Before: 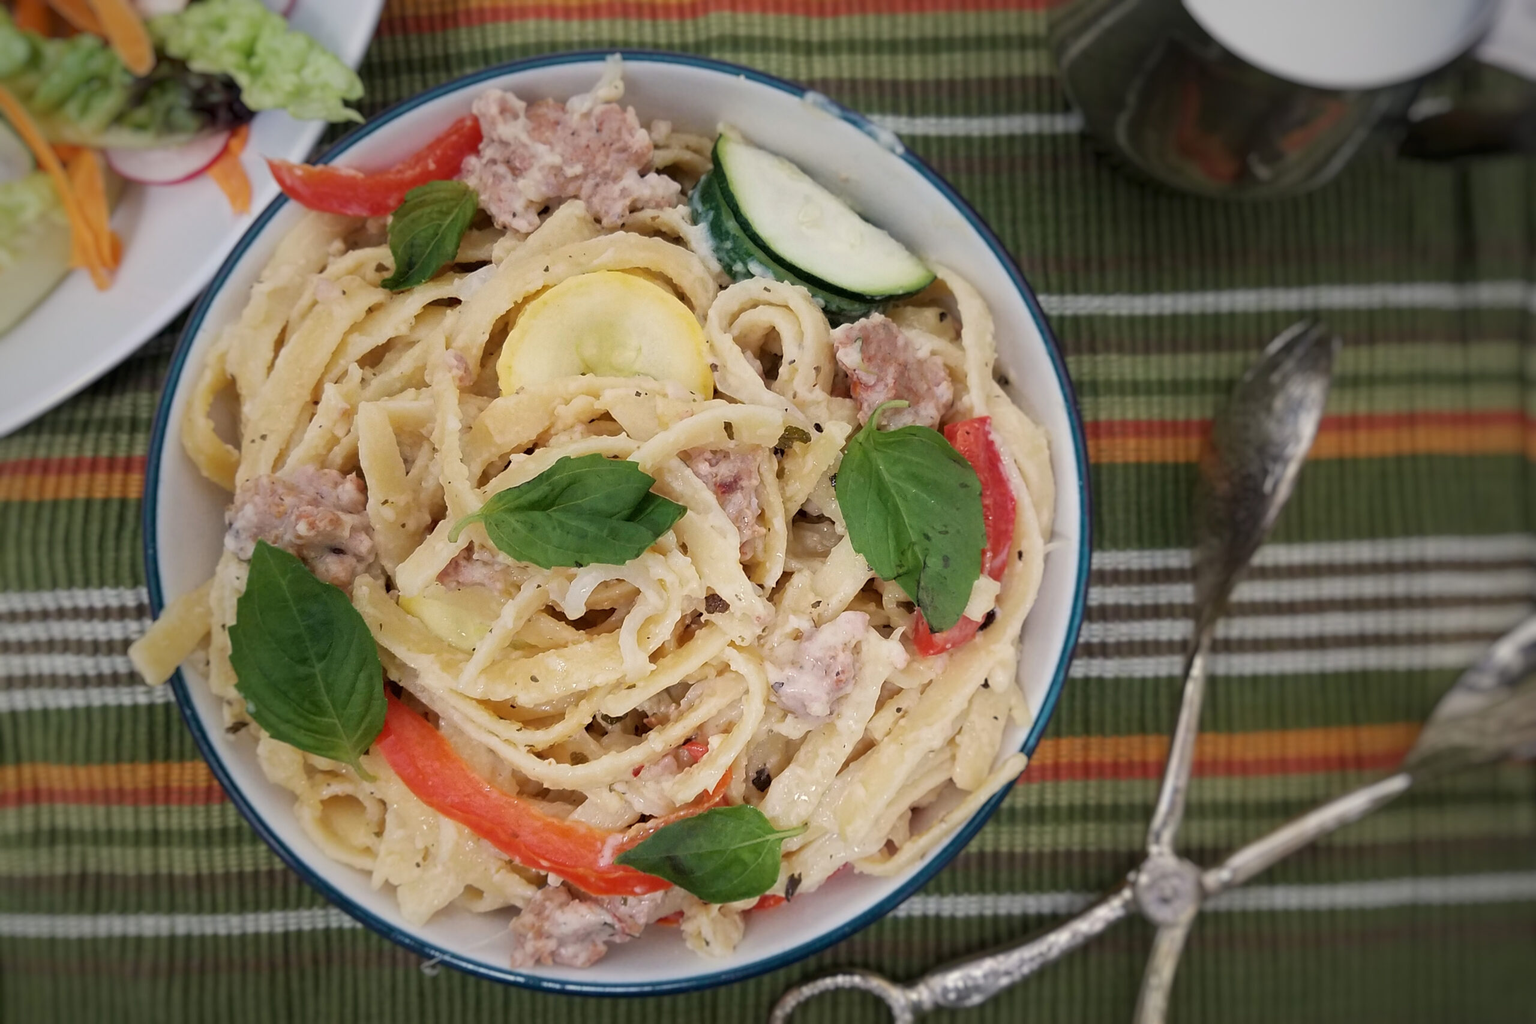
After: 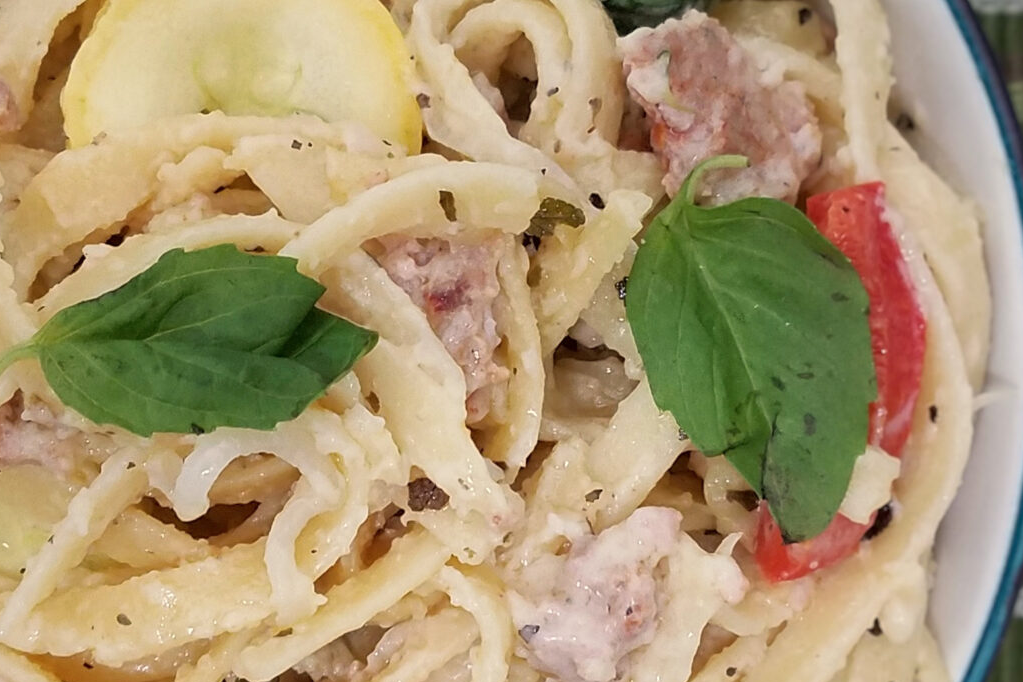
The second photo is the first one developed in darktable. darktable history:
crop: left 30%, top 30%, right 30%, bottom 30%
levels: levels [0, 0.492, 0.984]
